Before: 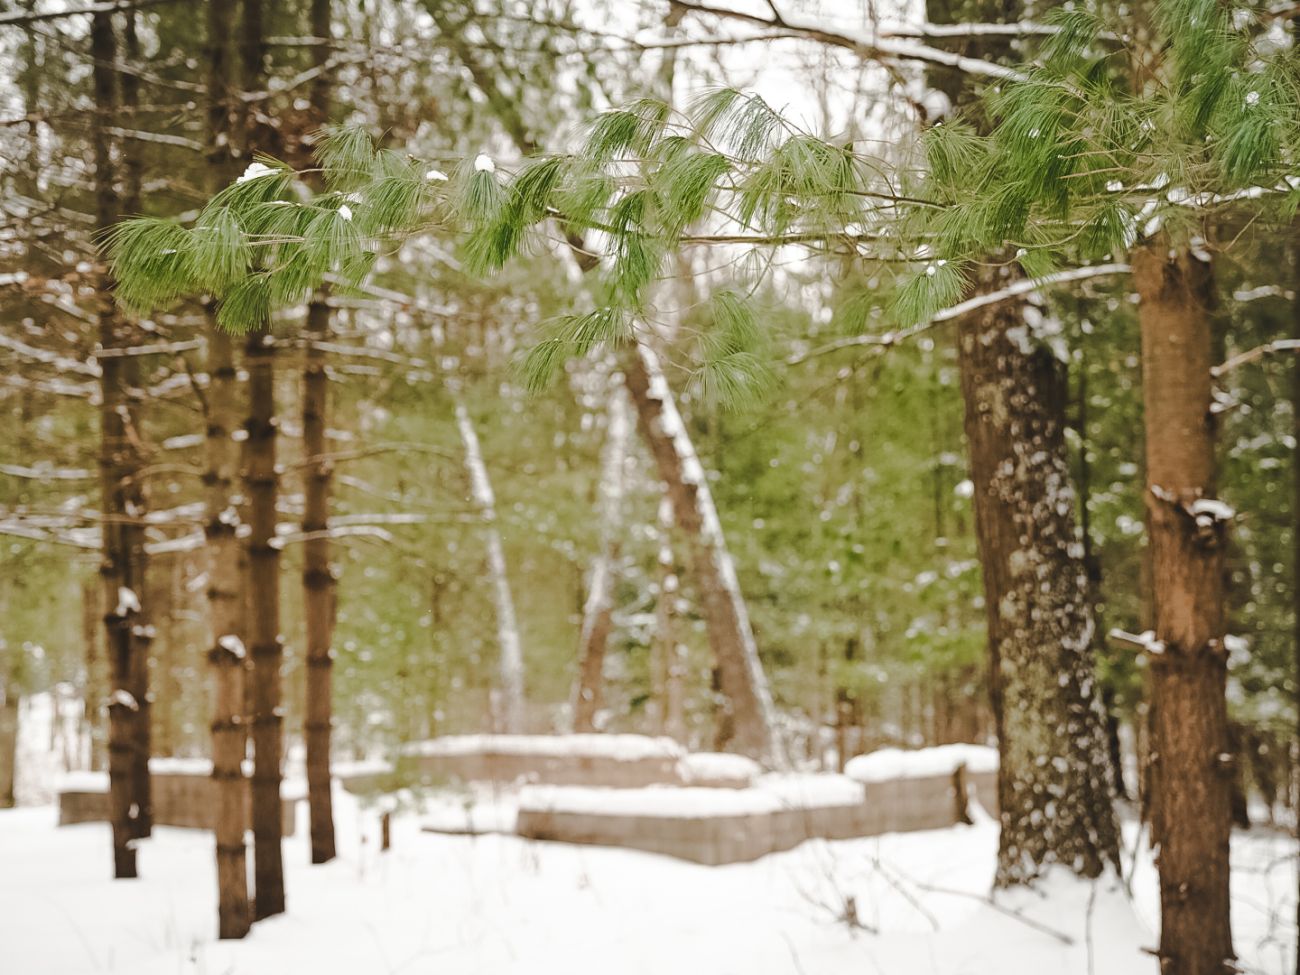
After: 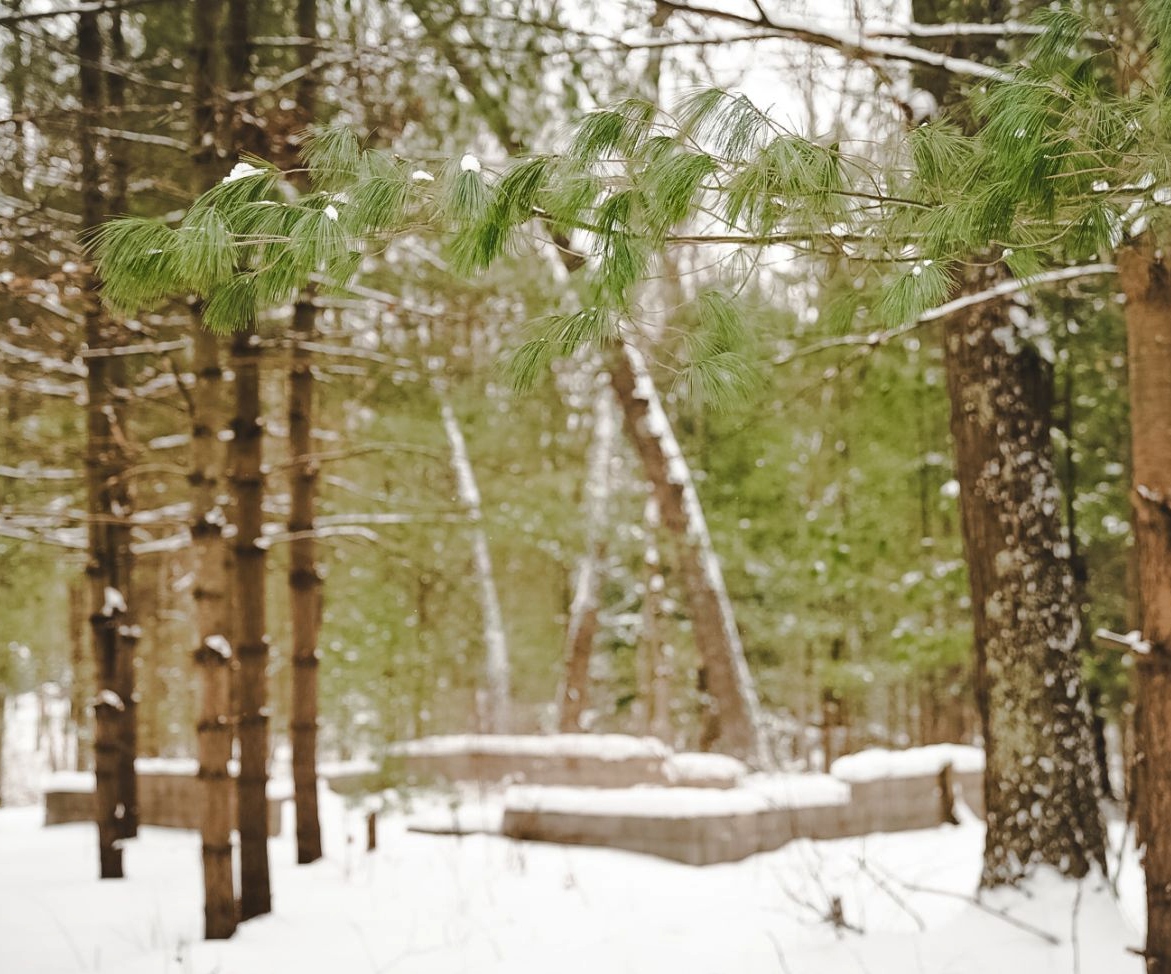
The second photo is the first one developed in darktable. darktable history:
crop and rotate: left 1.088%, right 8.807%
shadows and highlights: shadows 32, highlights -32, soften with gaussian
